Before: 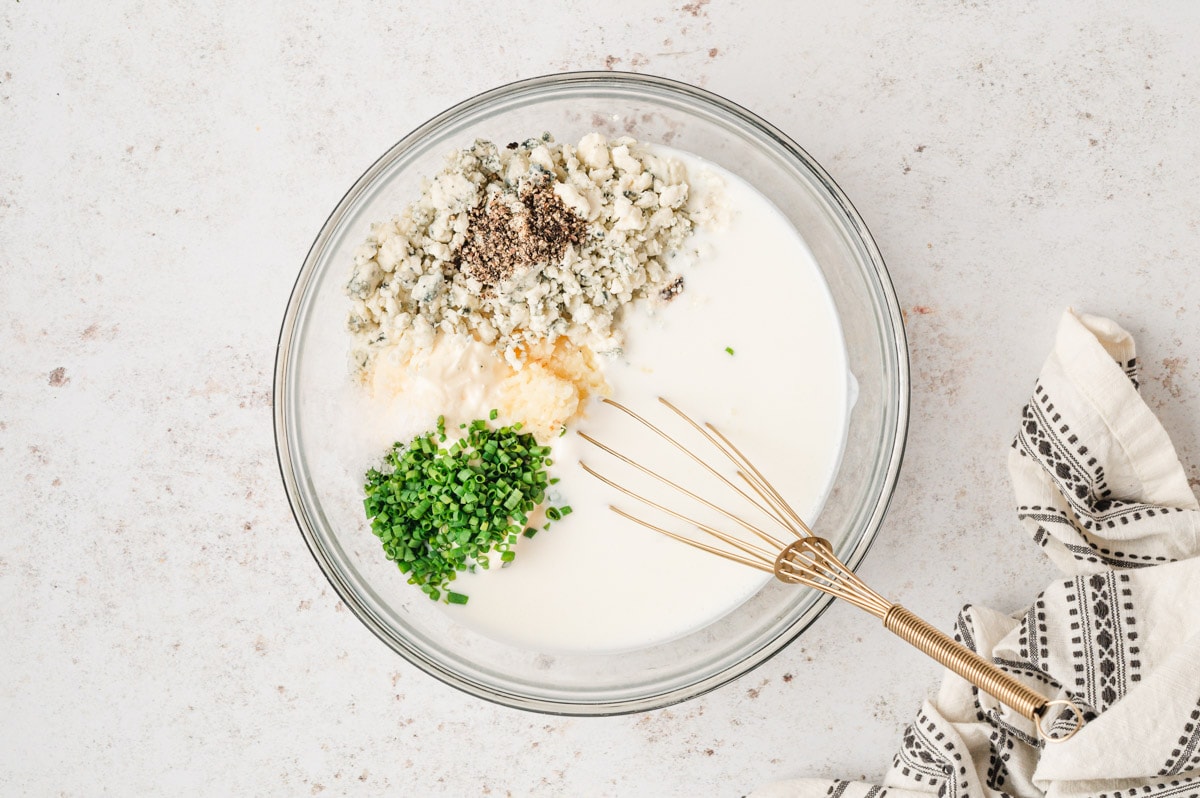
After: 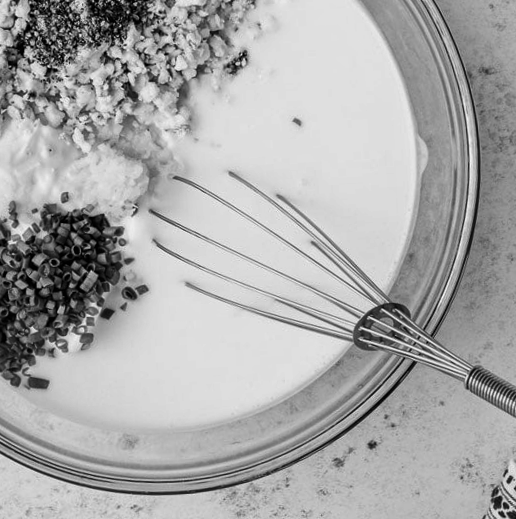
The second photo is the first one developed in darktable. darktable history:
contrast brightness saturation: contrast -0.03, brightness -0.59, saturation -1
crop: left 35.432%, top 26.233%, right 20.145%, bottom 3.432%
rotate and perspective: rotation -3°, crop left 0.031, crop right 0.968, crop top 0.07, crop bottom 0.93
color balance rgb: linear chroma grading › global chroma 15%, perceptual saturation grading › global saturation 30%
shadows and highlights: radius 331.84, shadows 53.55, highlights -100, compress 94.63%, highlights color adjustment 73.23%, soften with gaussian
